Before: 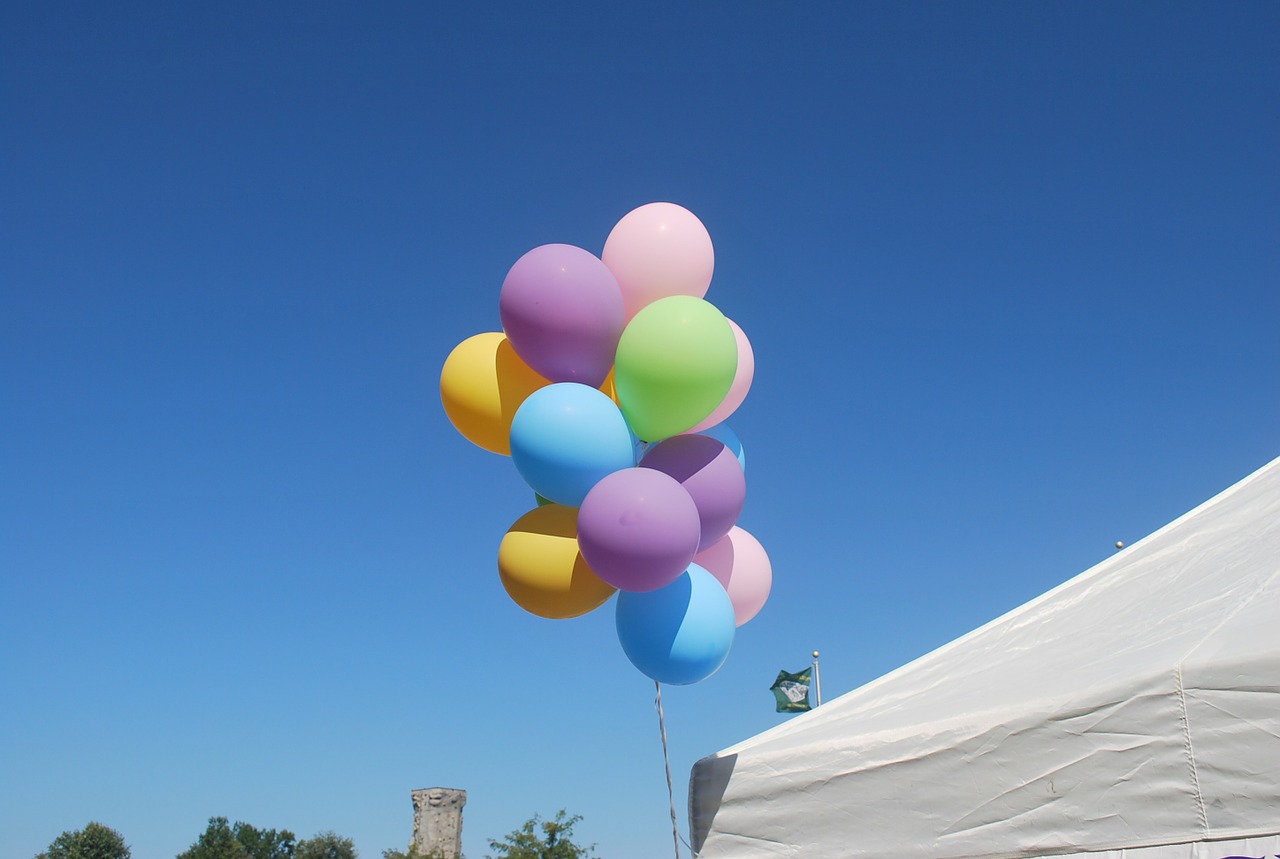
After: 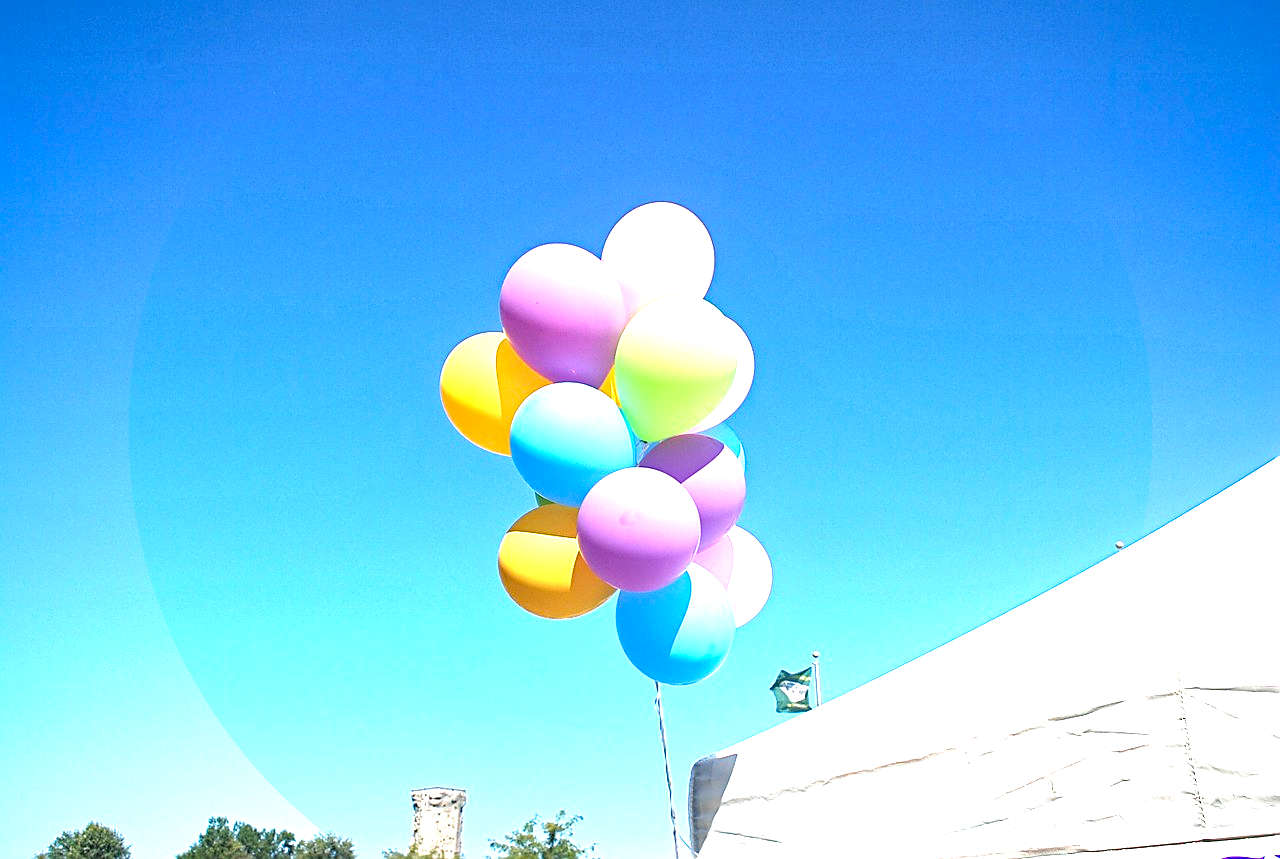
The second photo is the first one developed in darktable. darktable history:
tone equalizer: -8 EV -0.757 EV, -7 EV -0.668 EV, -6 EV -0.567 EV, -5 EV -0.371 EV, -3 EV 0.375 EV, -2 EV 0.6 EV, -1 EV 0.684 EV, +0 EV 0.749 EV
sharpen: on, module defaults
exposure: exposure 1.161 EV, compensate highlight preservation false
vignetting: fall-off radius 61.17%, brightness -0.24, saturation 0.145, unbound false
haze removal: strength 0.295, distance 0.251, compatibility mode true, adaptive false
local contrast: mode bilateral grid, contrast 21, coarseness 49, detail 127%, midtone range 0.2
